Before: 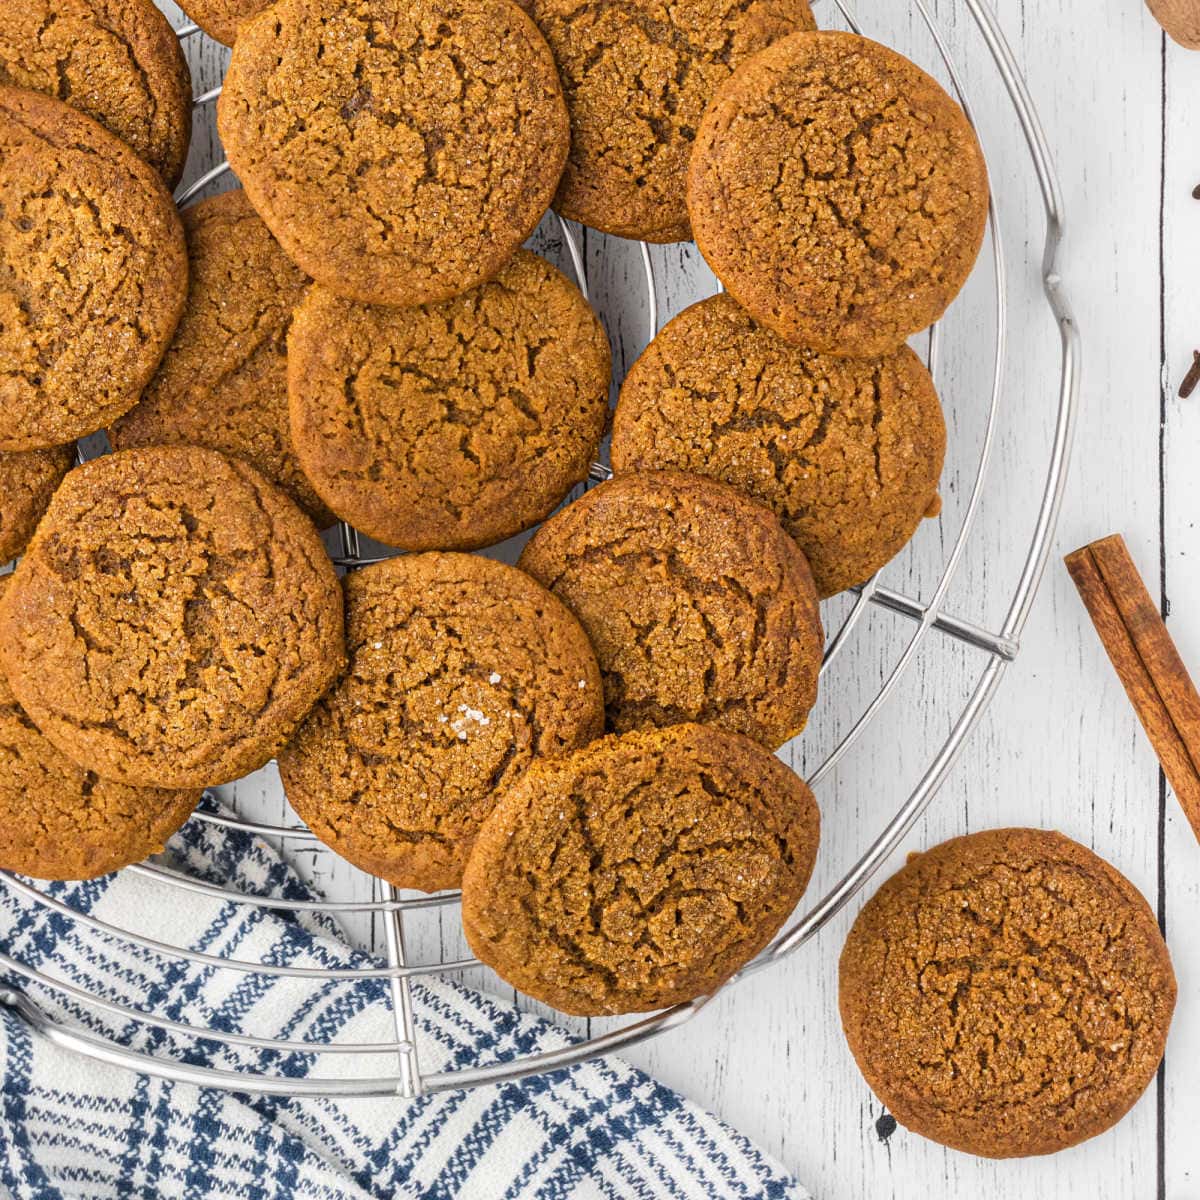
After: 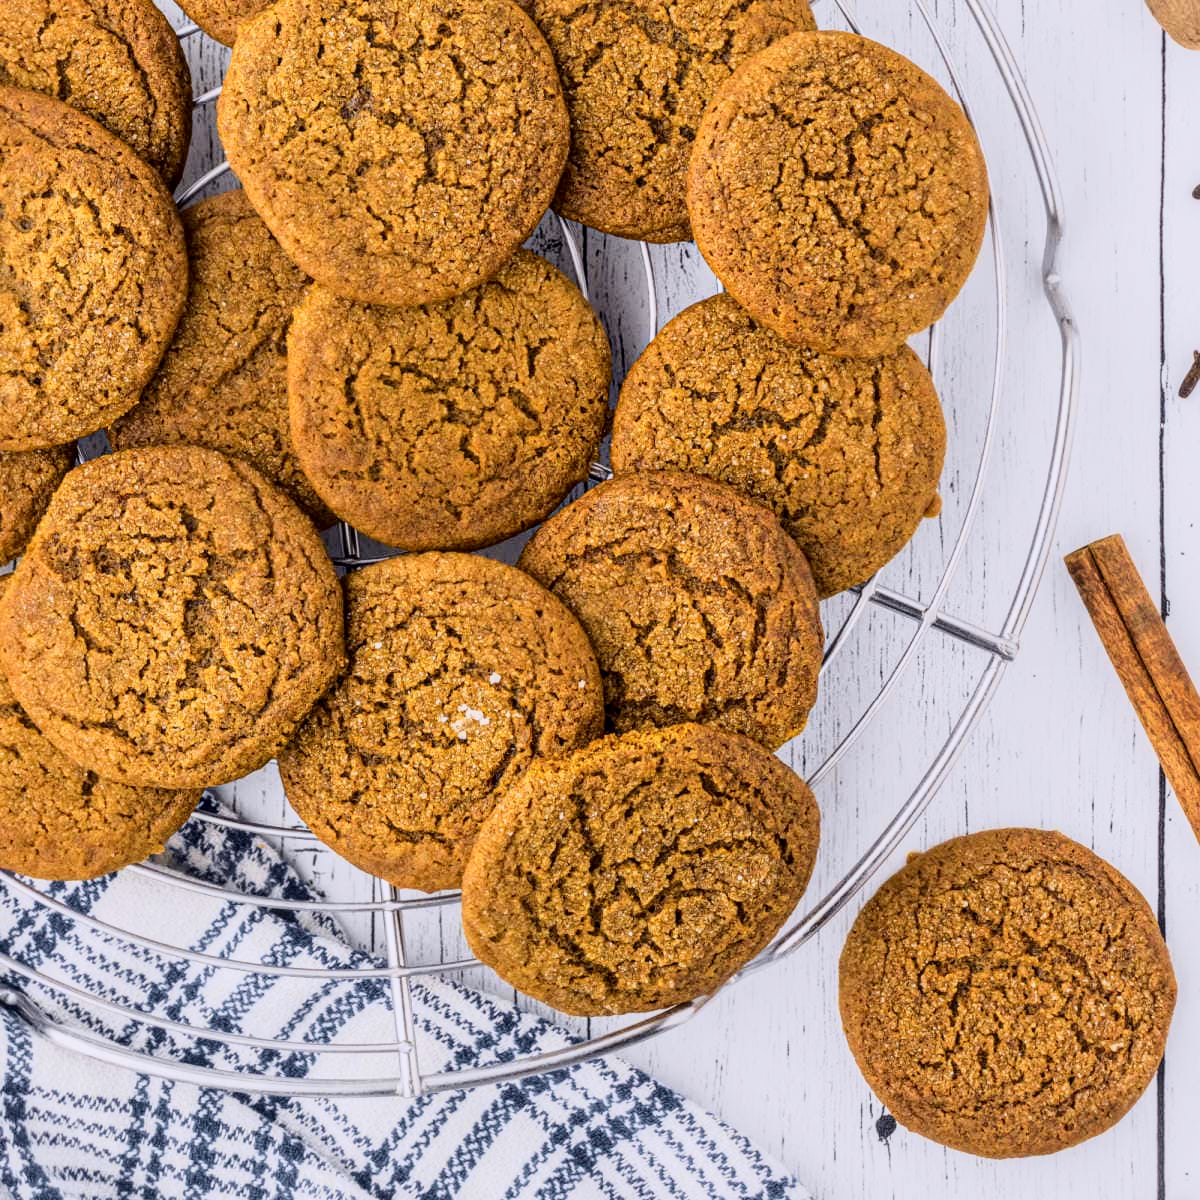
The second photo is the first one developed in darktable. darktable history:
tone curve: curves: ch0 [(0.003, 0.003) (0.104, 0.069) (0.236, 0.218) (0.401, 0.443) (0.495, 0.55) (0.625, 0.67) (0.819, 0.841) (0.96, 0.899)]; ch1 [(0, 0) (0.161, 0.092) (0.37, 0.302) (0.424, 0.402) (0.45, 0.466) (0.495, 0.506) (0.573, 0.571) (0.638, 0.641) (0.751, 0.741) (1, 1)]; ch2 [(0, 0) (0.352, 0.403) (0.466, 0.443) (0.524, 0.501) (0.56, 0.556) (1, 1)], color space Lab, independent channels, preserve colors none
local contrast: on, module defaults
